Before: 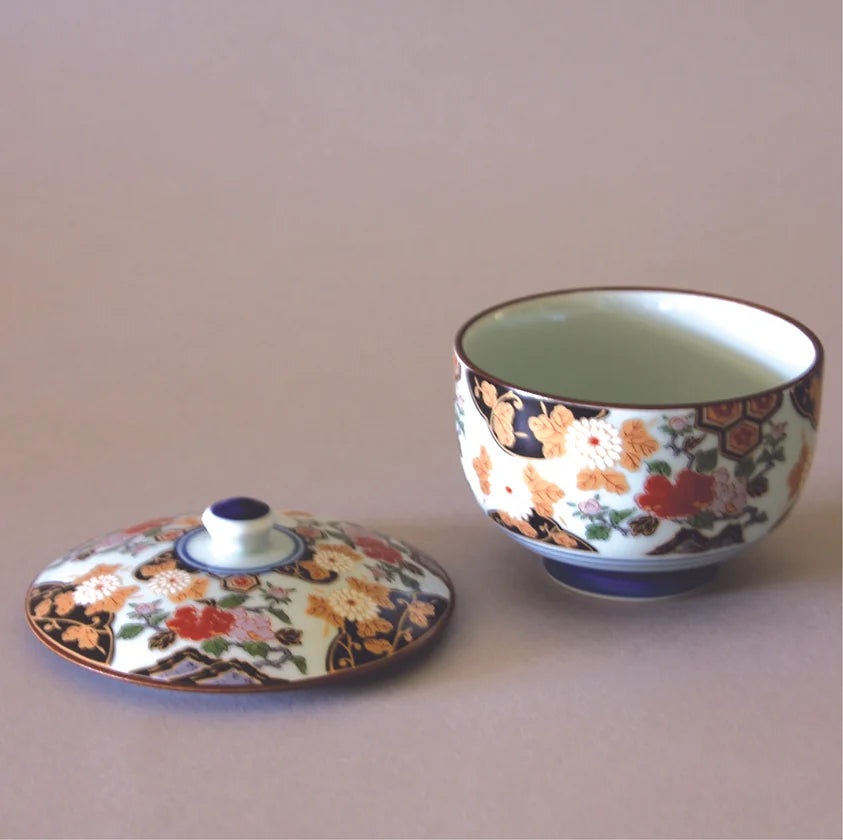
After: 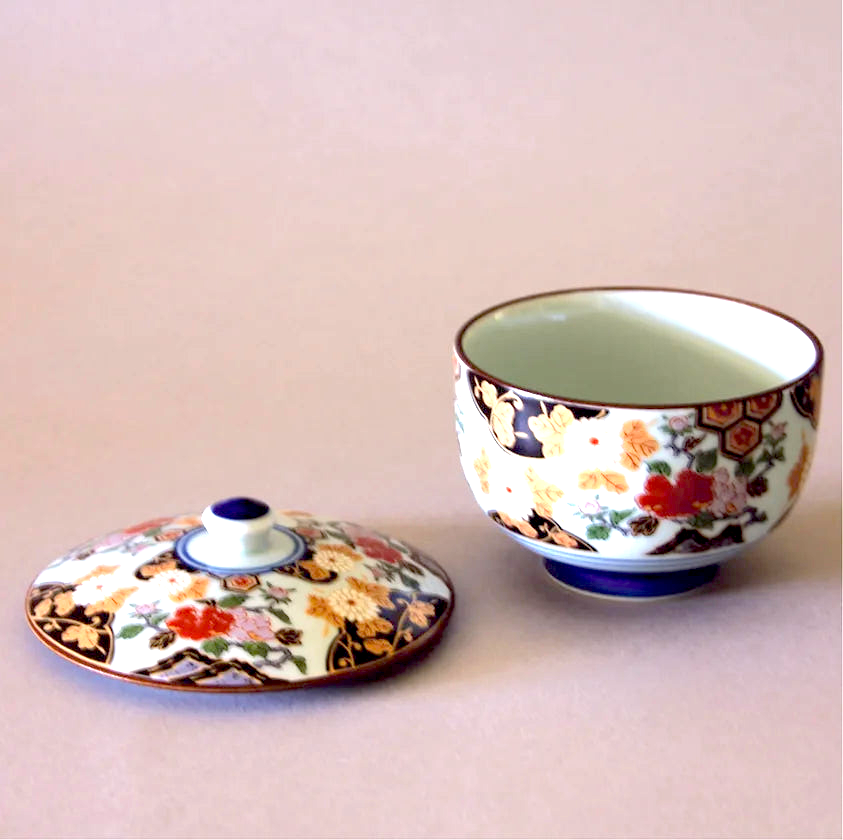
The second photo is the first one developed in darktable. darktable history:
exposure: black level correction 0.034, exposure 0.909 EV, compensate highlight preservation false
